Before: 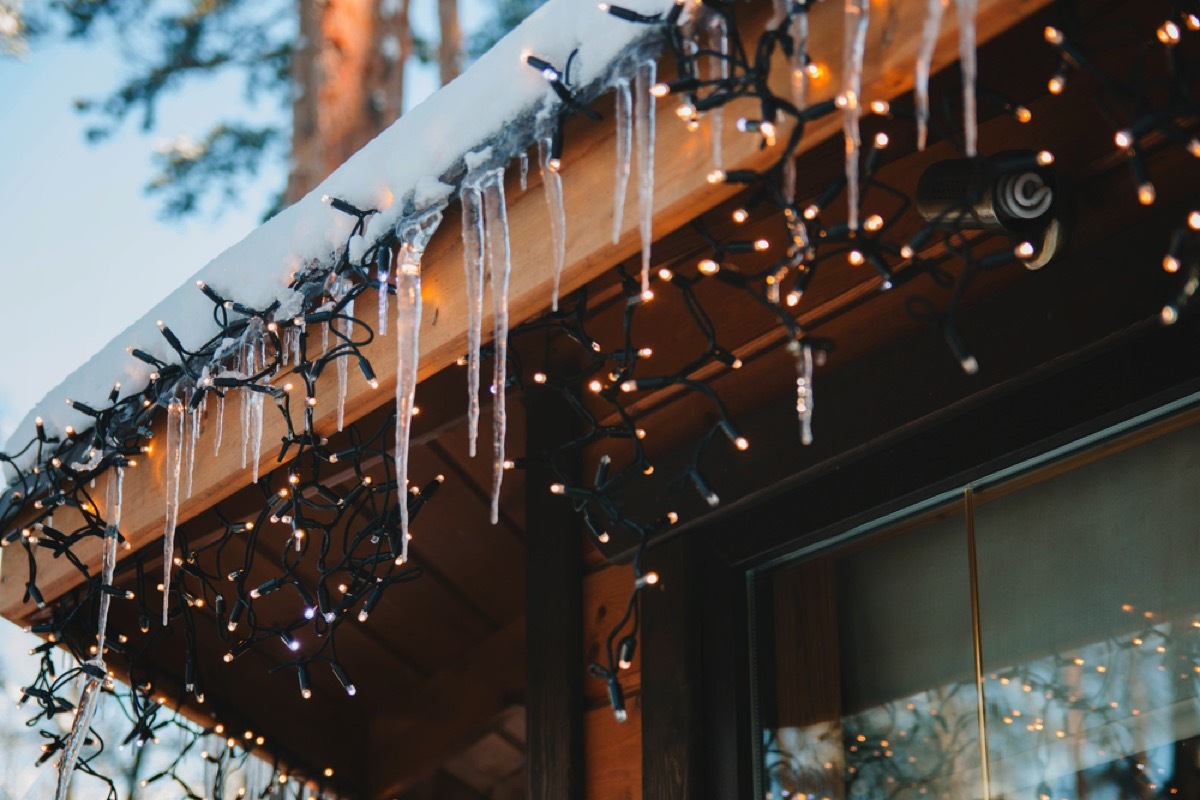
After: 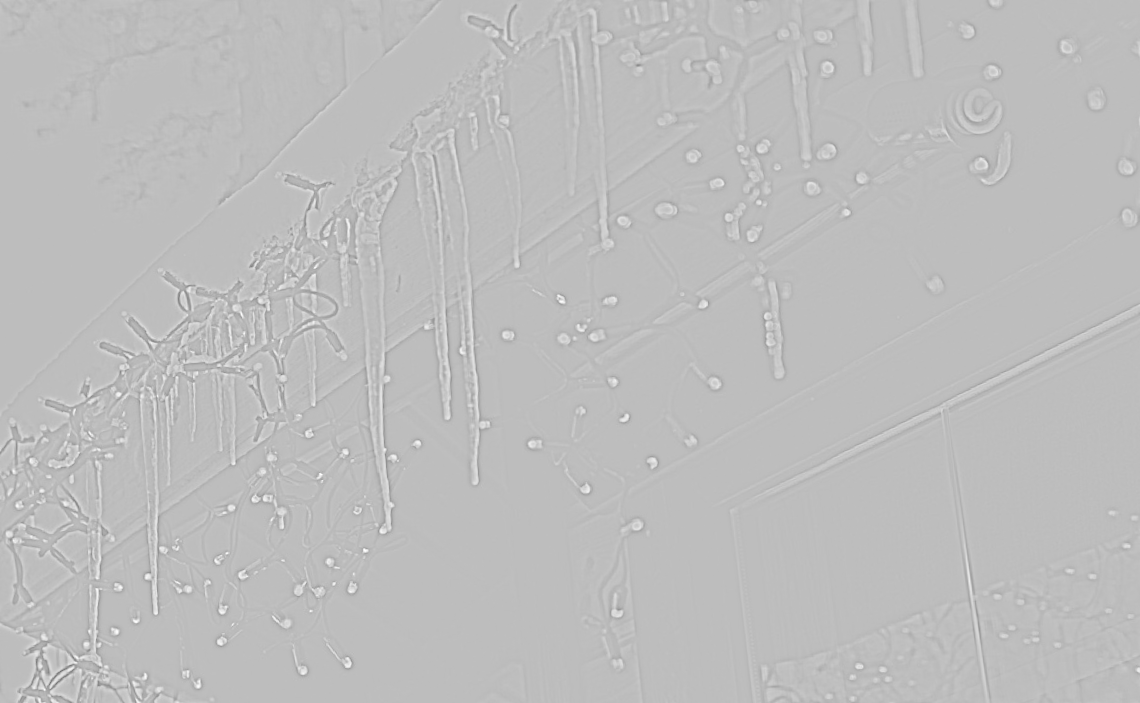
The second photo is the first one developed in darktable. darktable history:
rotate and perspective: rotation -5°, crop left 0.05, crop right 0.952, crop top 0.11, crop bottom 0.89
highpass: sharpness 5.84%, contrast boost 8.44%
levels: mode automatic, gray 50.8%
